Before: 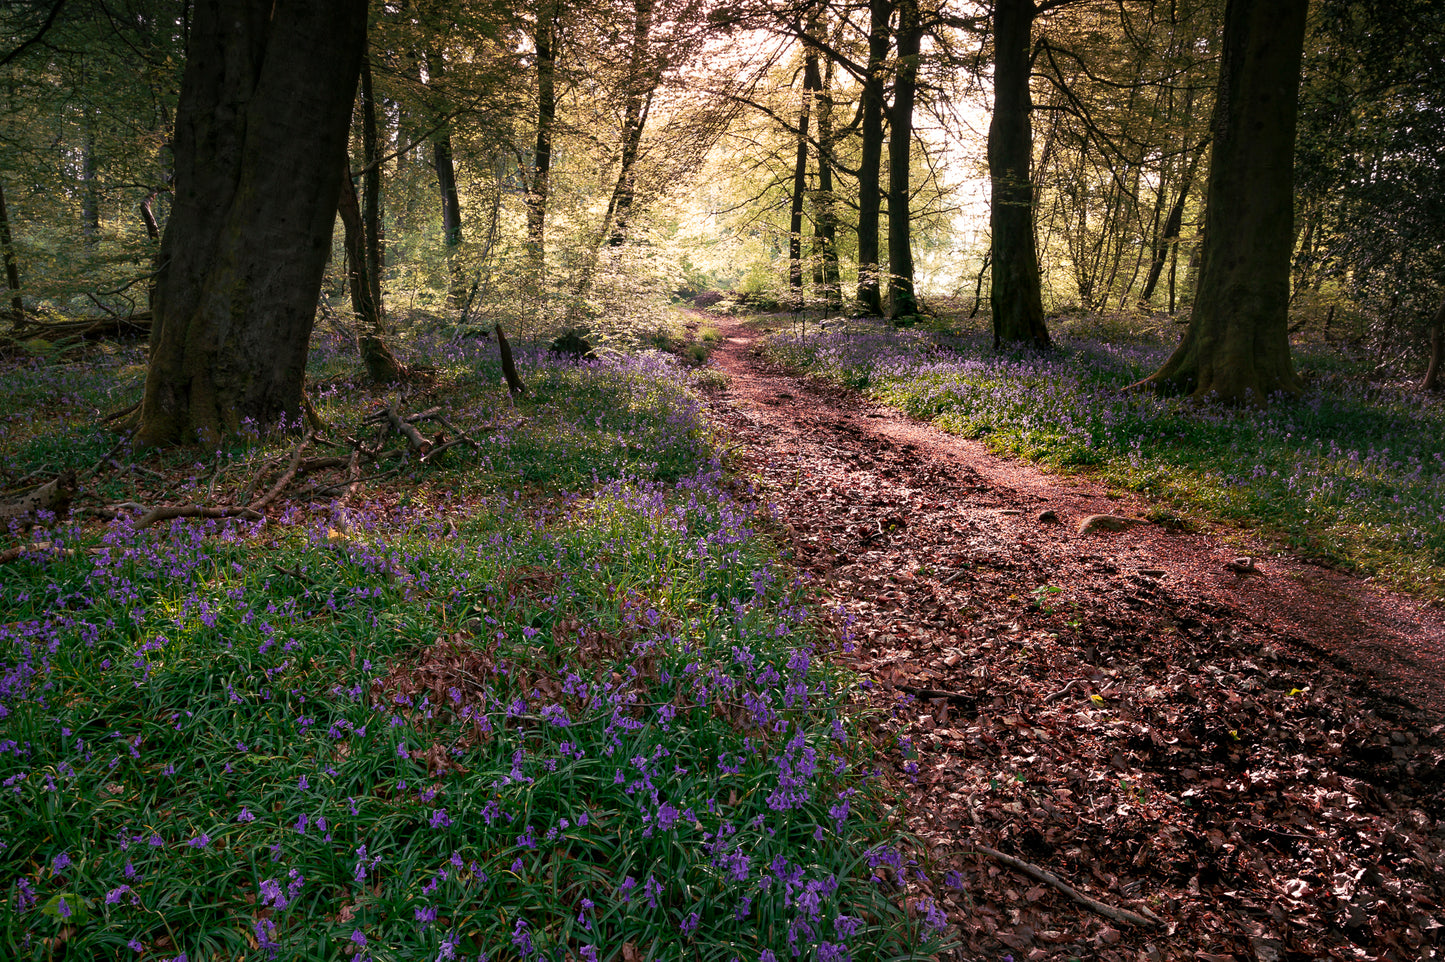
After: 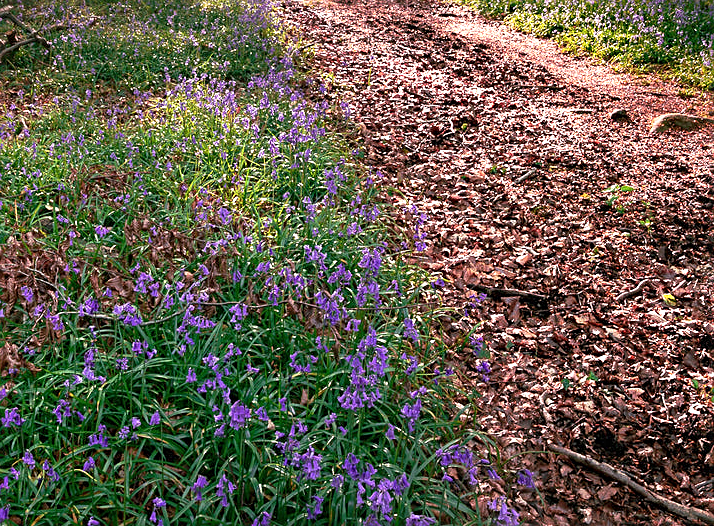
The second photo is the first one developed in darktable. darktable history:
sharpen: on, module defaults
white balance: red 0.978, blue 0.999
exposure: black level correction 0, exposure 1 EV, compensate exposure bias true, compensate highlight preservation false
crop: left 29.672%, top 41.786%, right 20.851%, bottom 3.487%
